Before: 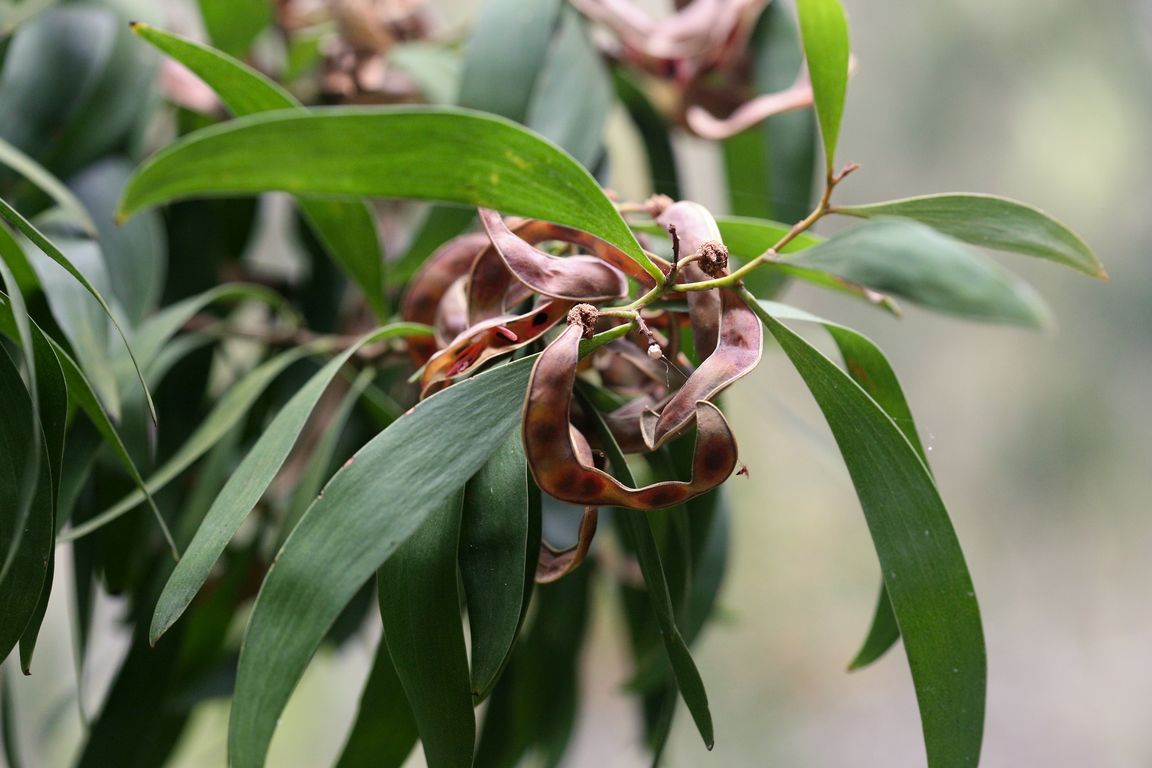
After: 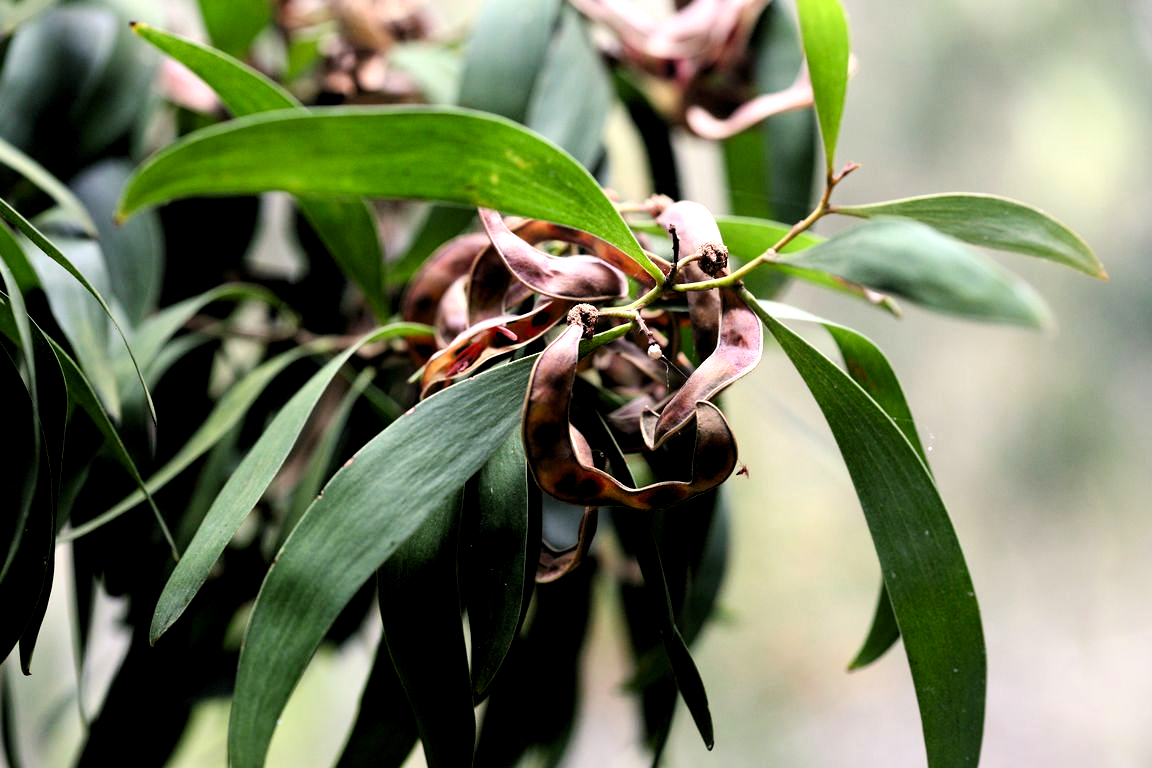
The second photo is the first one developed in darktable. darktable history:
filmic rgb: black relative exposure -5.65 EV, white relative exposure 2.5 EV, target black luminance 0%, hardness 4.51, latitude 67.32%, contrast 1.468, shadows ↔ highlights balance -4.01%
contrast brightness saturation: contrast 0.085, saturation 0.197
levels: levels [0.016, 0.484, 0.953]
